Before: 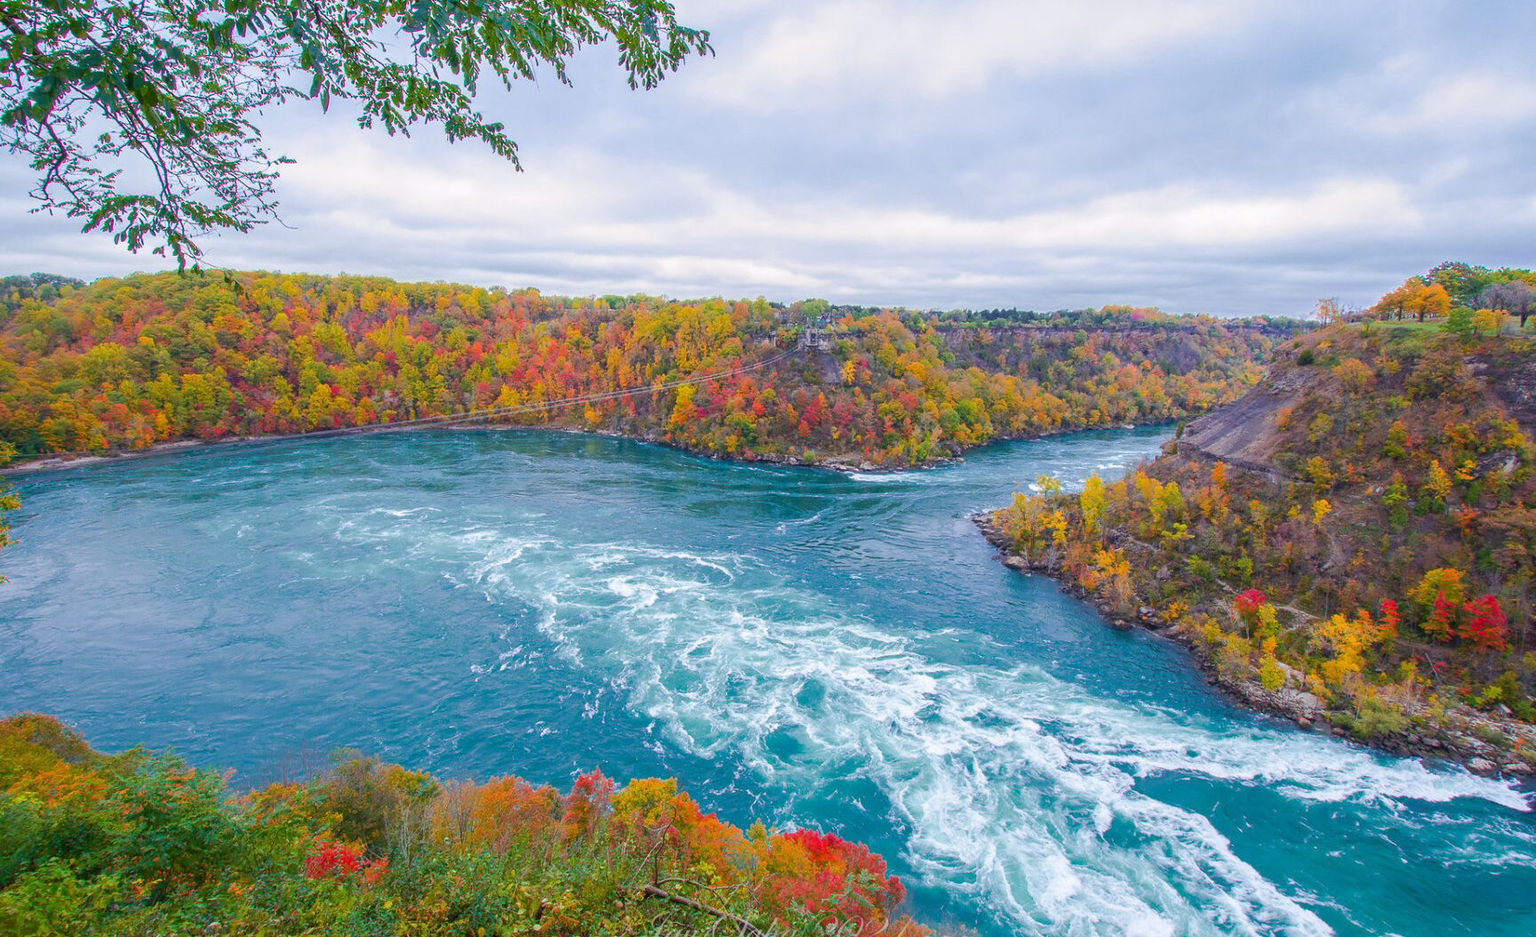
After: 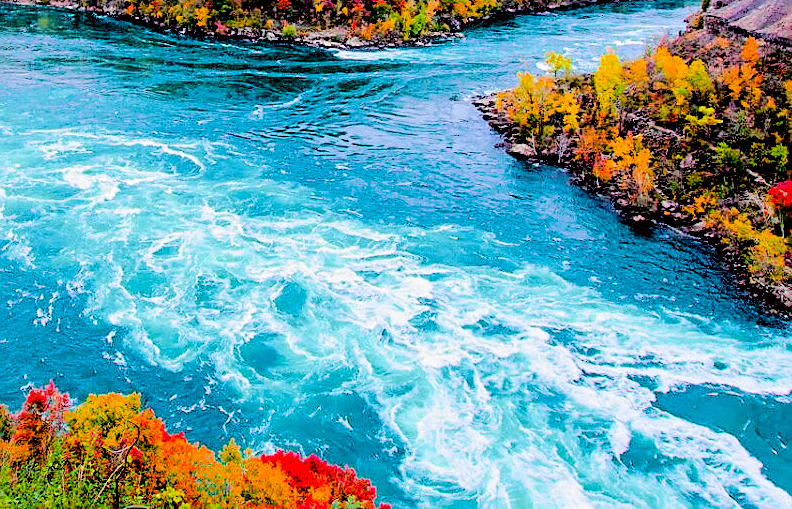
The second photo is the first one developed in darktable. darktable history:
color balance: output saturation 120%
tone curve: curves: ch0 [(0.014, 0) (0.13, 0.09) (0.227, 0.211) (0.33, 0.395) (0.494, 0.615) (0.662, 0.76) (0.795, 0.846) (1, 0.969)]; ch1 [(0, 0) (0.366, 0.367) (0.447, 0.416) (0.473, 0.484) (0.504, 0.502) (0.525, 0.518) (0.564, 0.601) (0.634, 0.66) (0.746, 0.804) (1, 1)]; ch2 [(0, 0) (0.333, 0.346) (0.375, 0.375) (0.424, 0.43) (0.476, 0.498) (0.496, 0.505) (0.517, 0.522) (0.548, 0.548) (0.579, 0.618) (0.651, 0.674) (0.688, 0.728) (1, 1)], color space Lab, independent channels, preserve colors none
crop: left 35.976%, top 45.819%, right 18.162%, bottom 5.807%
exposure: black level correction 0.047, exposure 0.013 EV, compensate highlight preservation false
rgb levels: levels [[0.029, 0.461, 0.922], [0, 0.5, 1], [0, 0.5, 1]]
sharpen: on, module defaults
